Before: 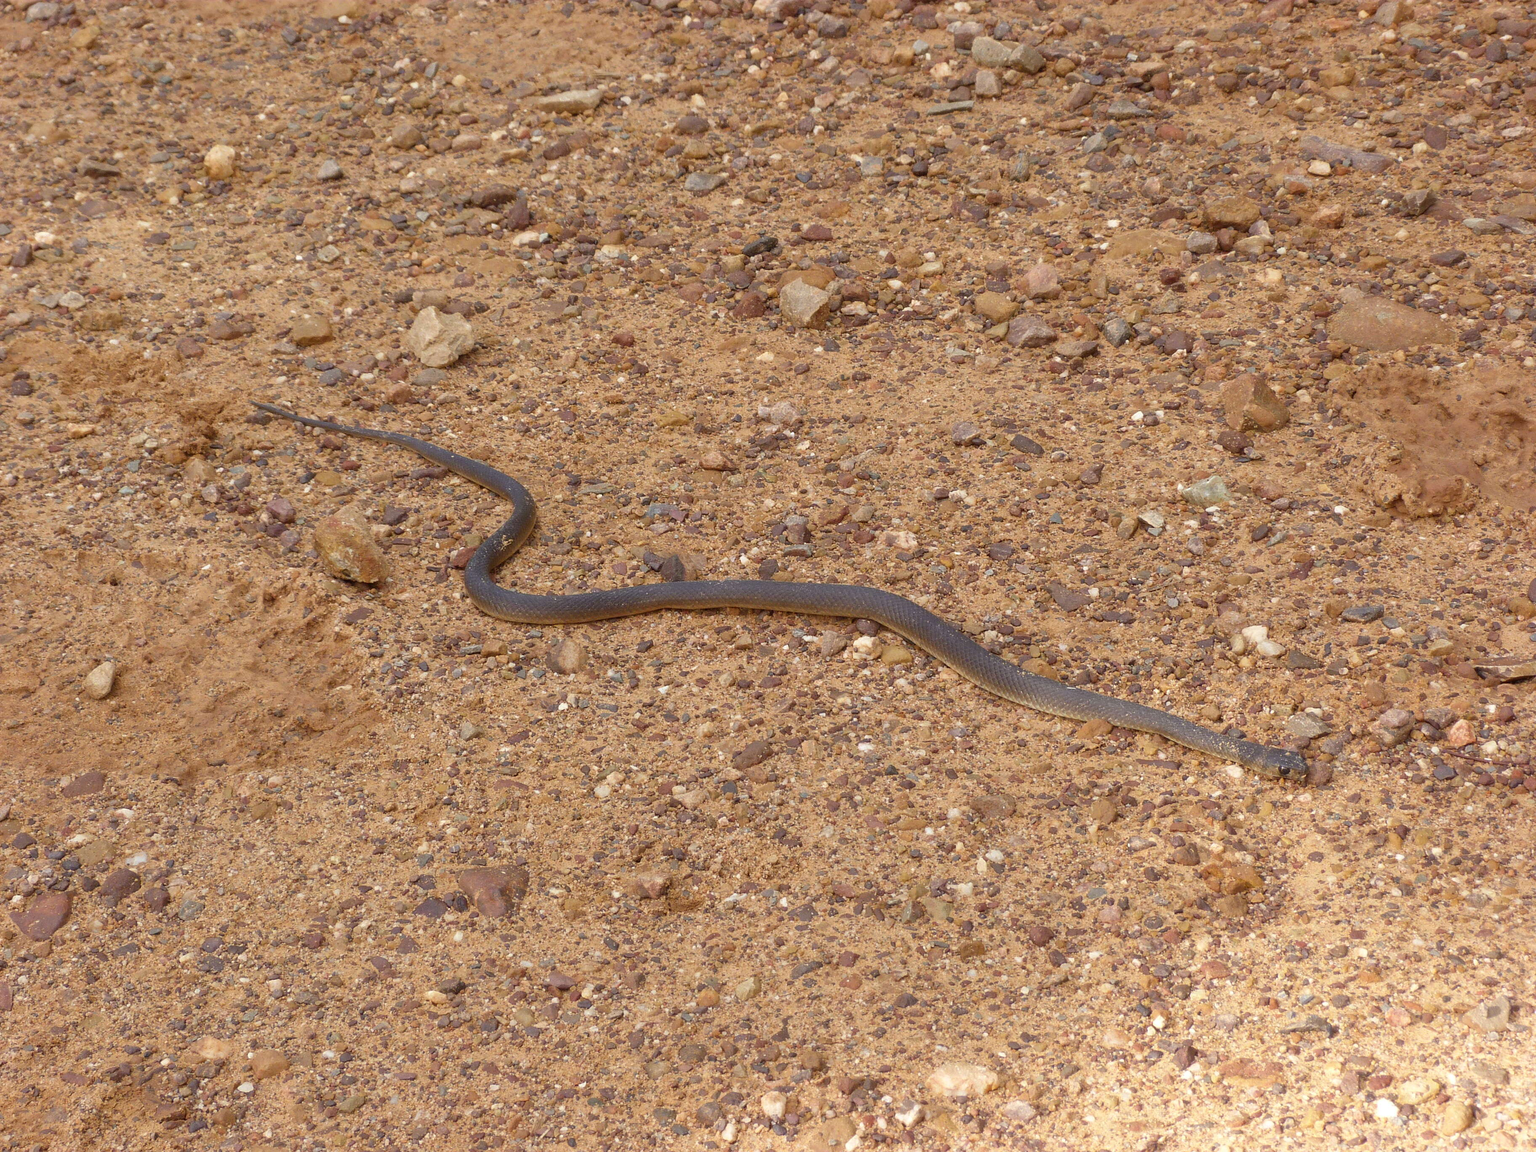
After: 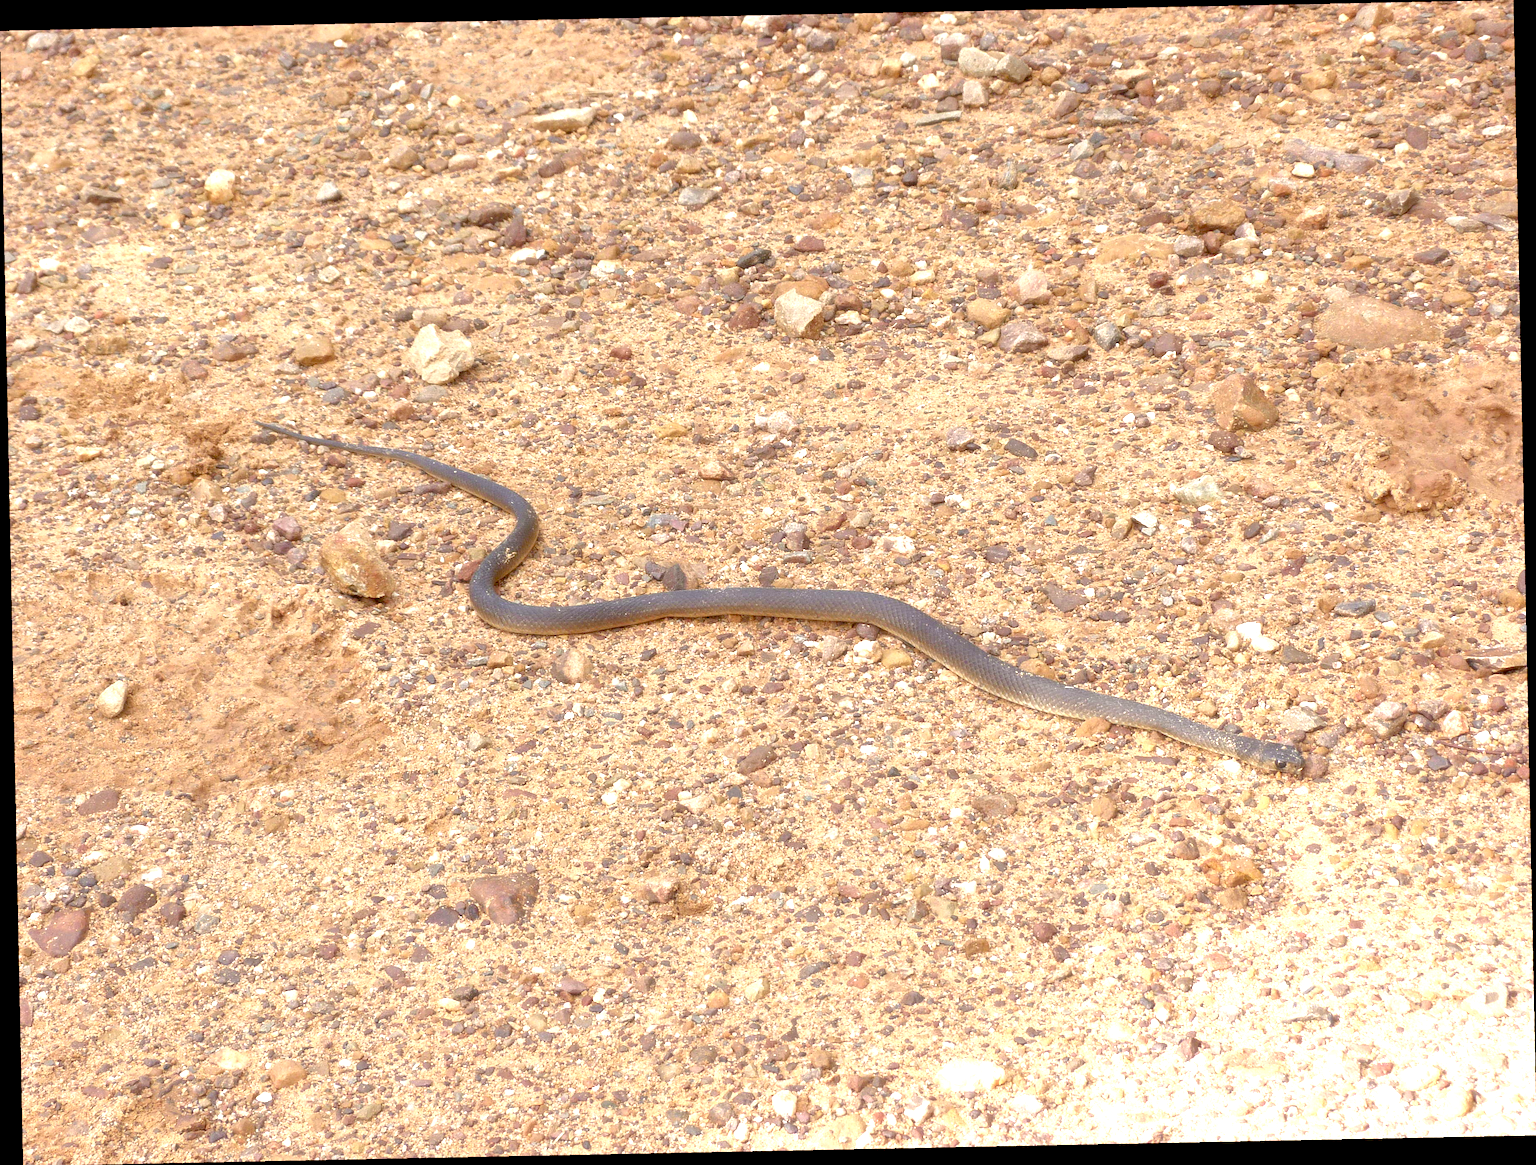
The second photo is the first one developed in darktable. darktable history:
rotate and perspective: rotation -1.17°, automatic cropping off
exposure: black level correction 0.009, exposure 1.425 EV, compensate highlight preservation false
tone equalizer: -8 EV 0.25 EV, -7 EV 0.417 EV, -6 EV 0.417 EV, -5 EV 0.25 EV, -3 EV -0.25 EV, -2 EV -0.417 EV, -1 EV -0.417 EV, +0 EV -0.25 EV, edges refinement/feathering 500, mask exposure compensation -1.57 EV, preserve details guided filter
color zones: curves: ch0 [(0, 0.5) (0.143, 0.52) (0.286, 0.5) (0.429, 0.5) (0.571, 0.5) (0.714, 0.5) (0.857, 0.5) (1, 0.5)]; ch1 [(0, 0.489) (0.155, 0.45) (0.286, 0.466) (0.429, 0.5) (0.571, 0.5) (0.714, 0.5) (0.857, 0.5) (1, 0.489)]
haze removal: strength -0.1, adaptive false
